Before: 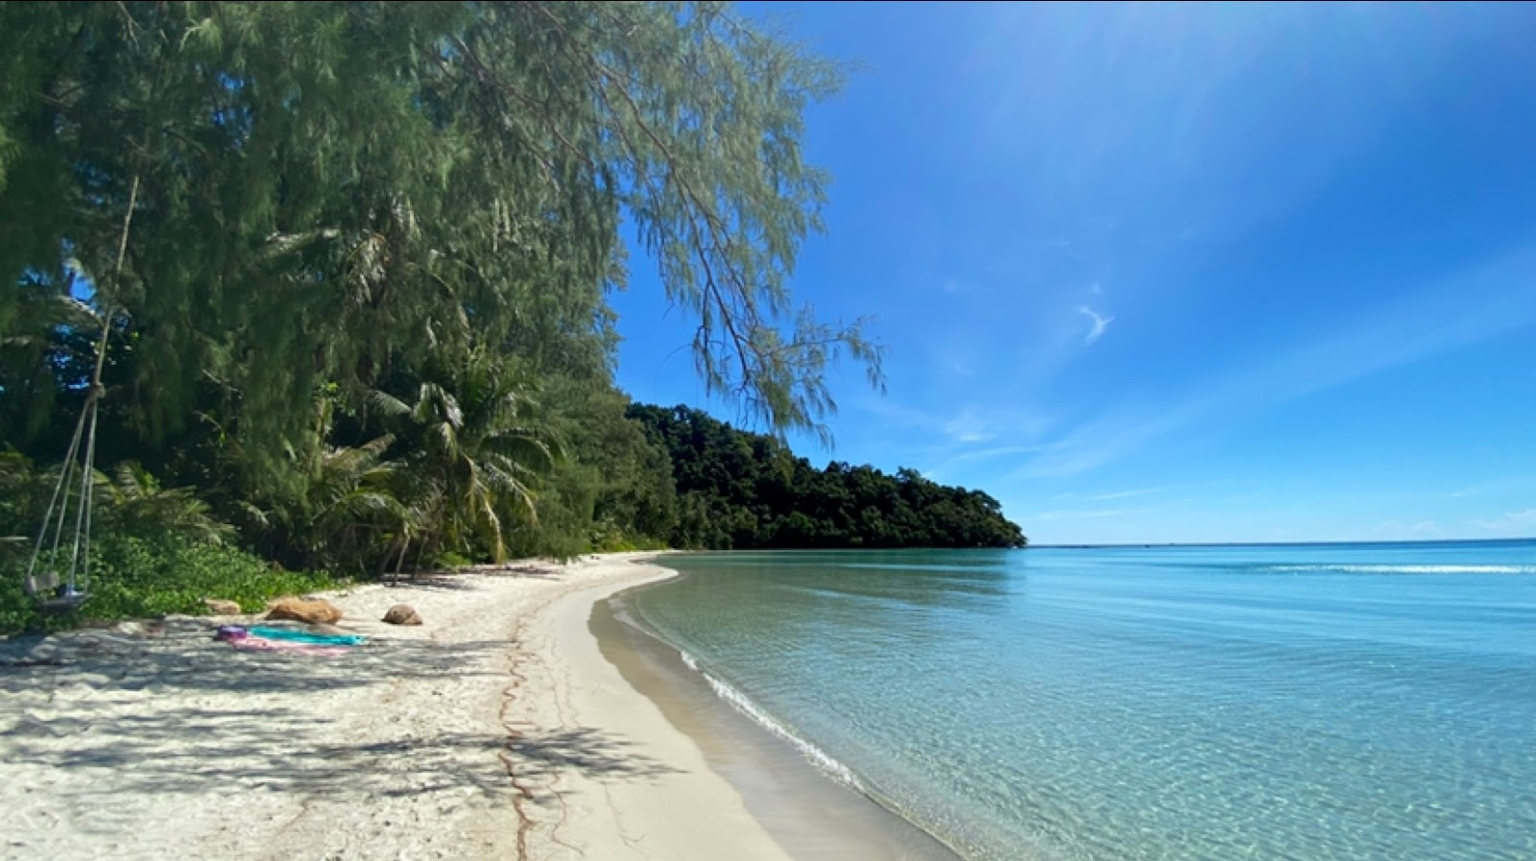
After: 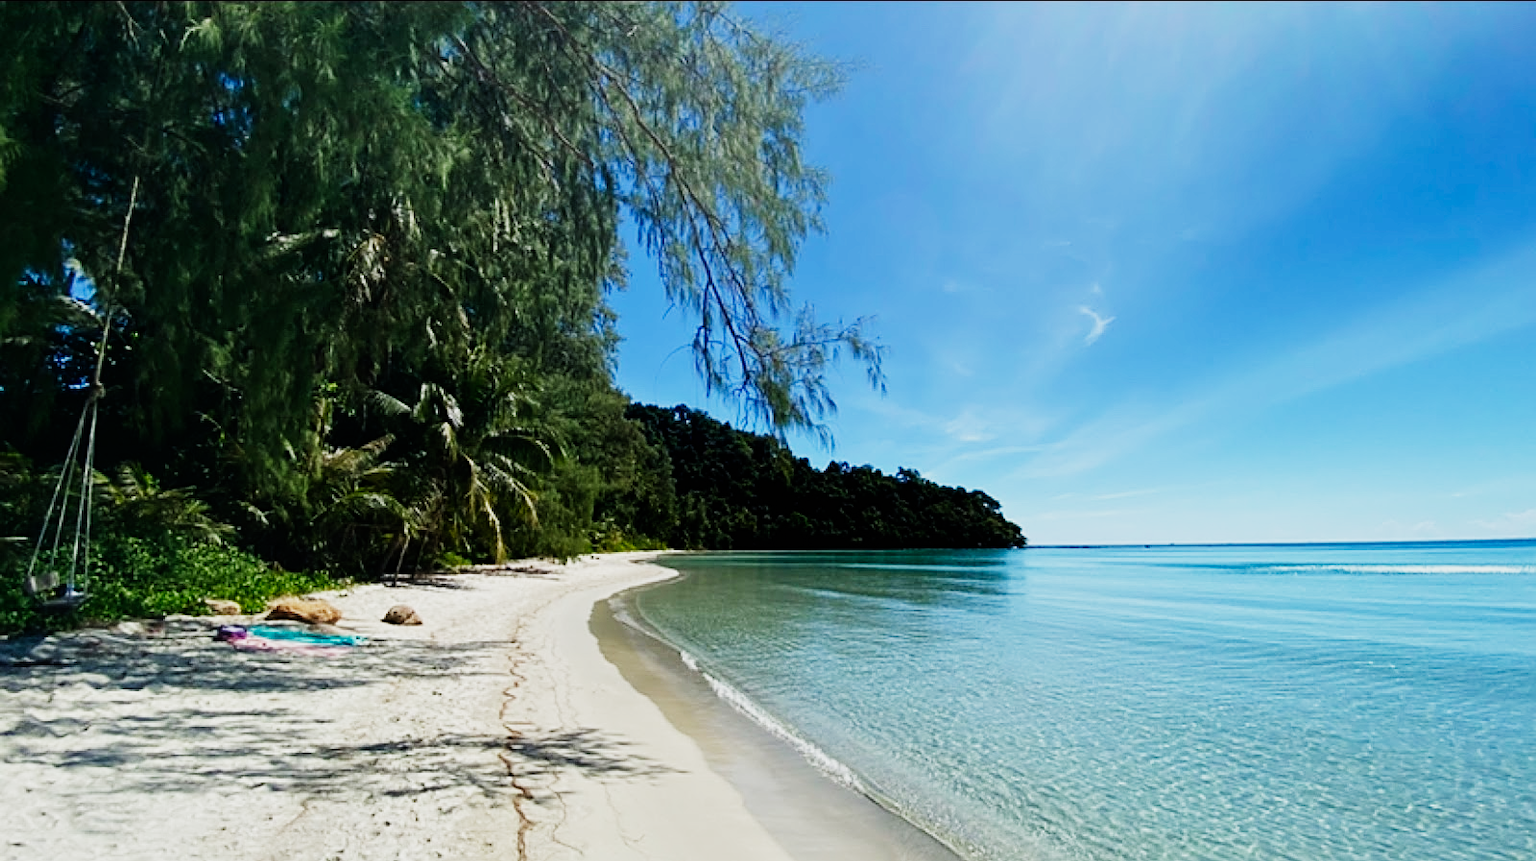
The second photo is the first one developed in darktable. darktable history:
sigmoid: contrast 2, skew -0.2, preserve hue 0%, red attenuation 0.1, red rotation 0.035, green attenuation 0.1, green rotation -0.017, blue attenuation 0.15, blue rotation -0.052, base primaries Rec2020
sharpen: on, module defaults
